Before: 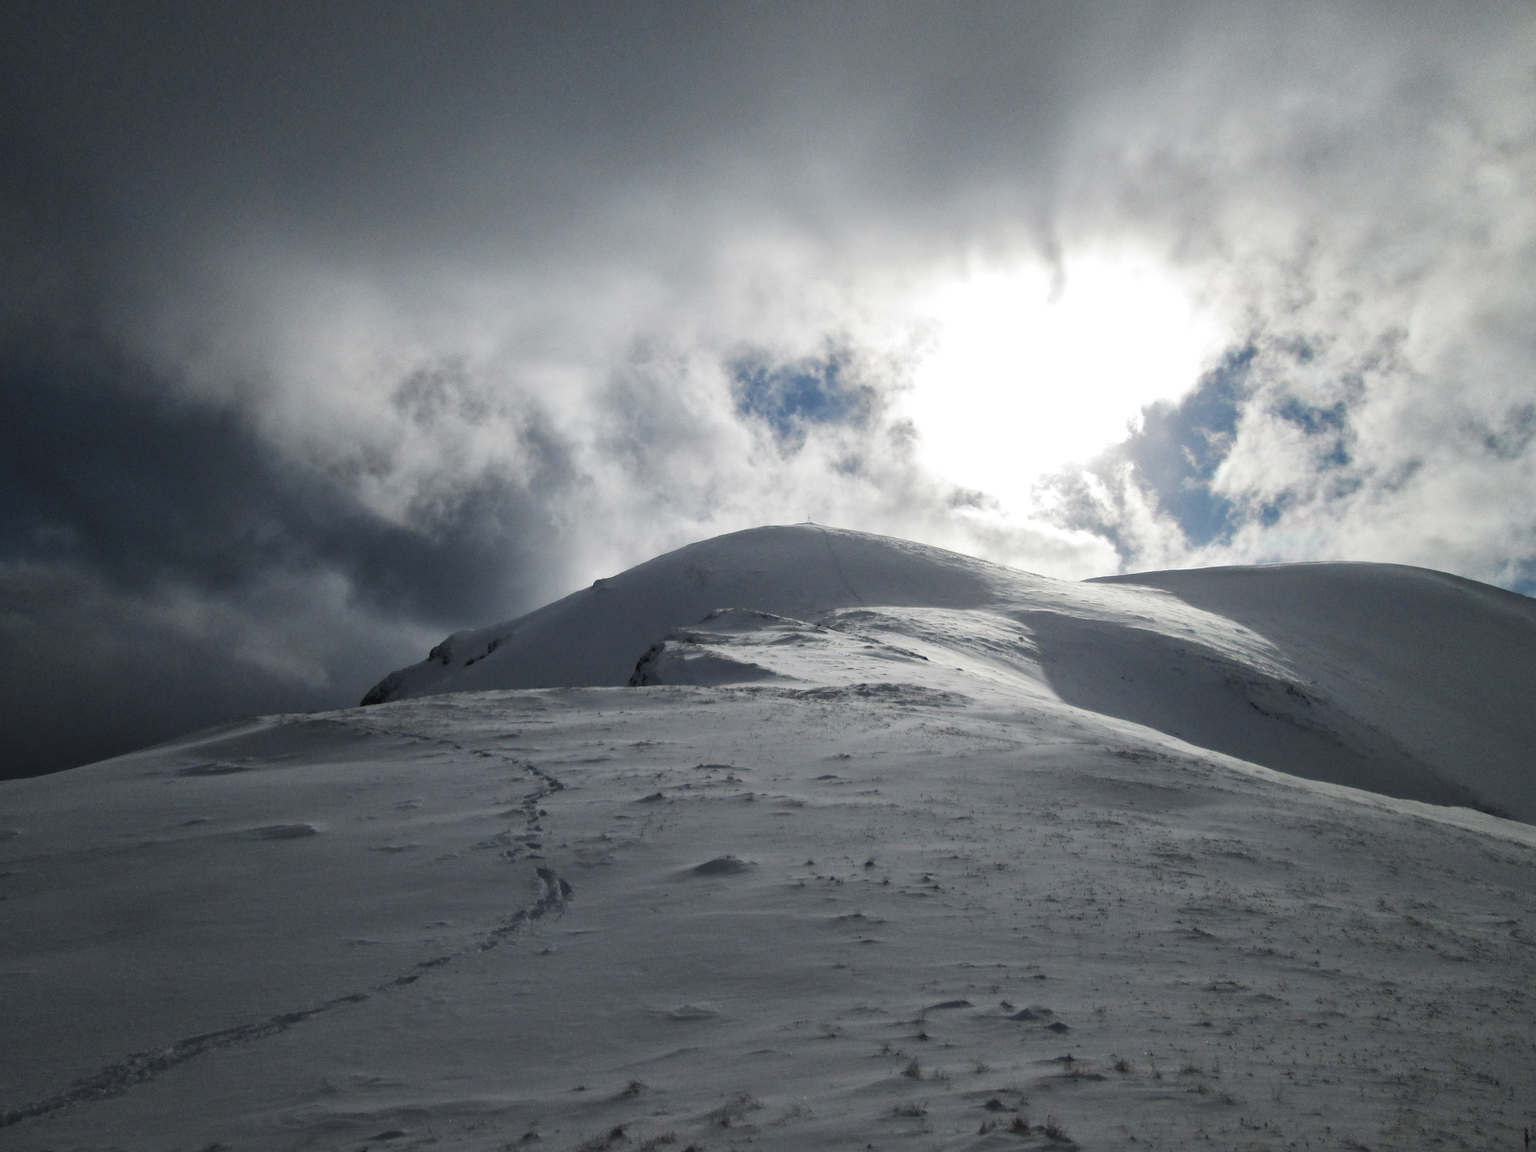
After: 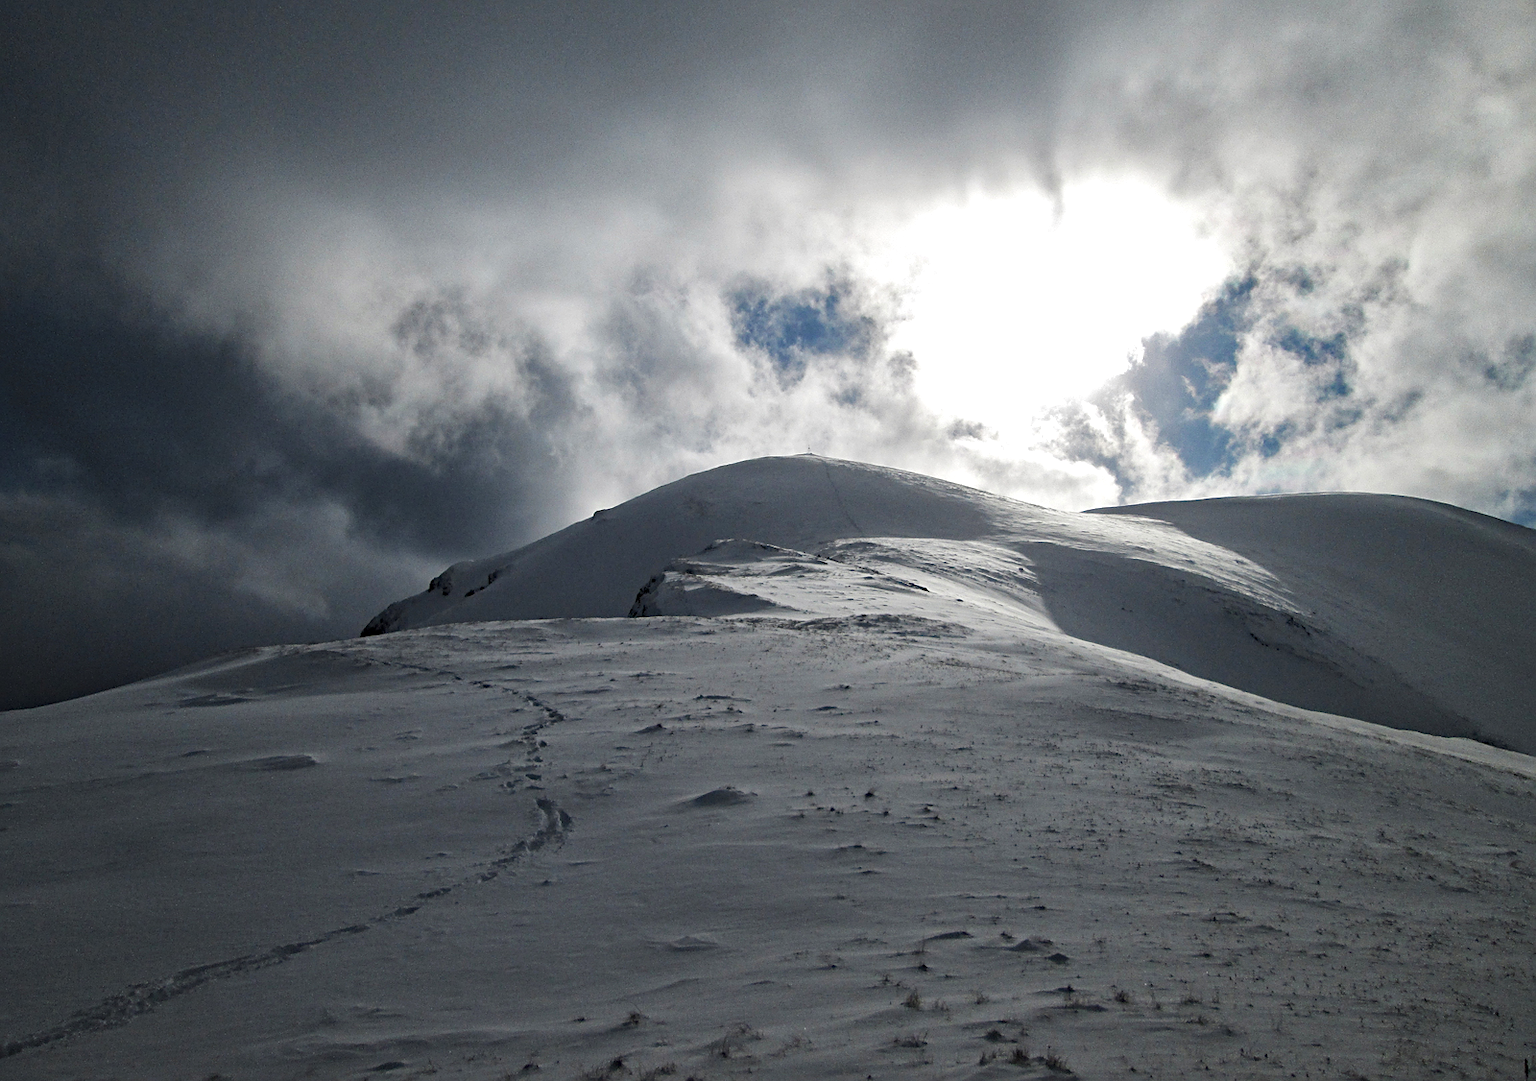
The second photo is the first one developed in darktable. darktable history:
haze removal: compatibility mode true, adaptive false
crop and rotate: top 6.039%
sharpen: amount 0.495
base curve: preserve colors none
